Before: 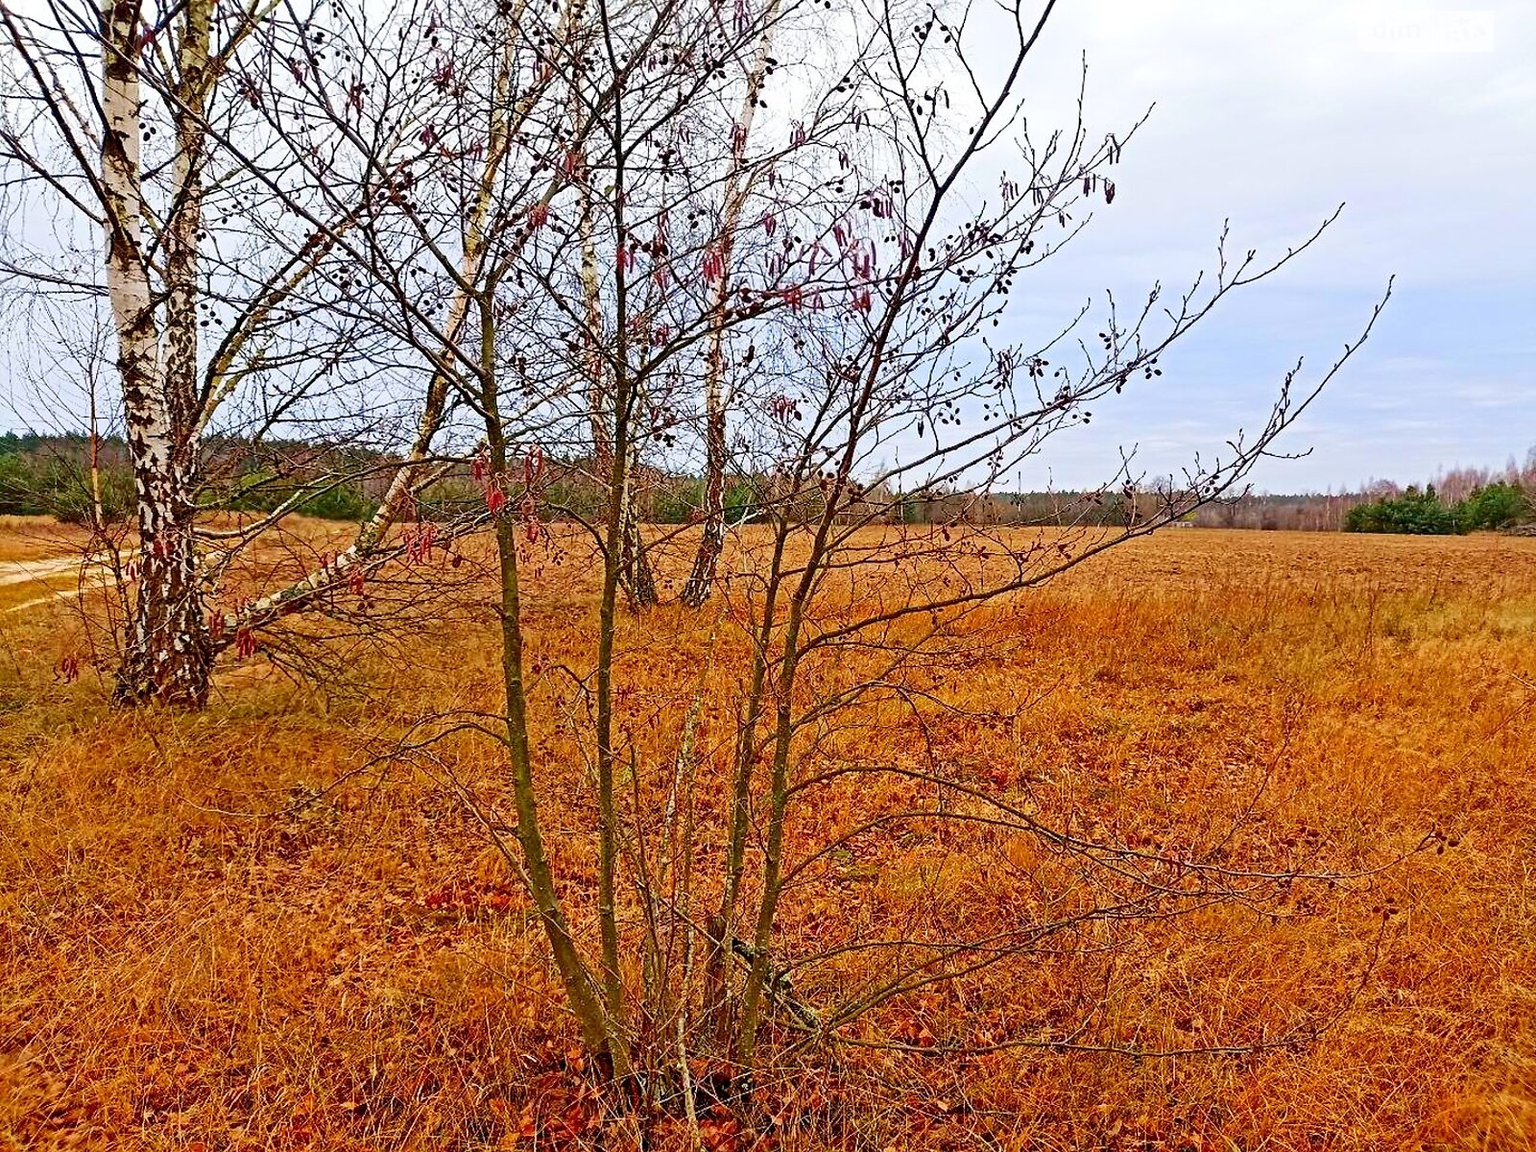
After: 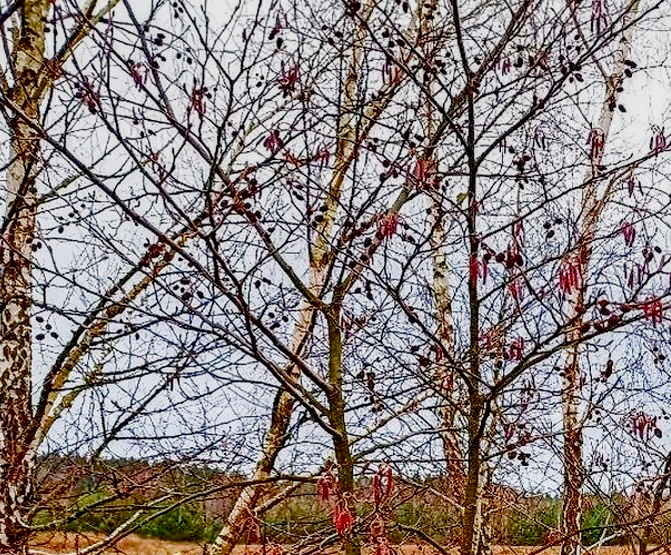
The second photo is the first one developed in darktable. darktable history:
color balance rgb: shadows lift › chroma 1%, shadows lift › hue 113°, highlights gain › chroma 0.2%, highlights gain › hue 333°, perceptual saturation grading › global saturation 20%, perceptual saturation grading › highlights -50%, perceptual saturation grading › shadows 25%, contrast -20%
local contrast: highlights 60%, shadows 60%, detail 160%
crop and rotate: left 10.817%, top 0.062%, right 47.194%, bottom 53.626%
